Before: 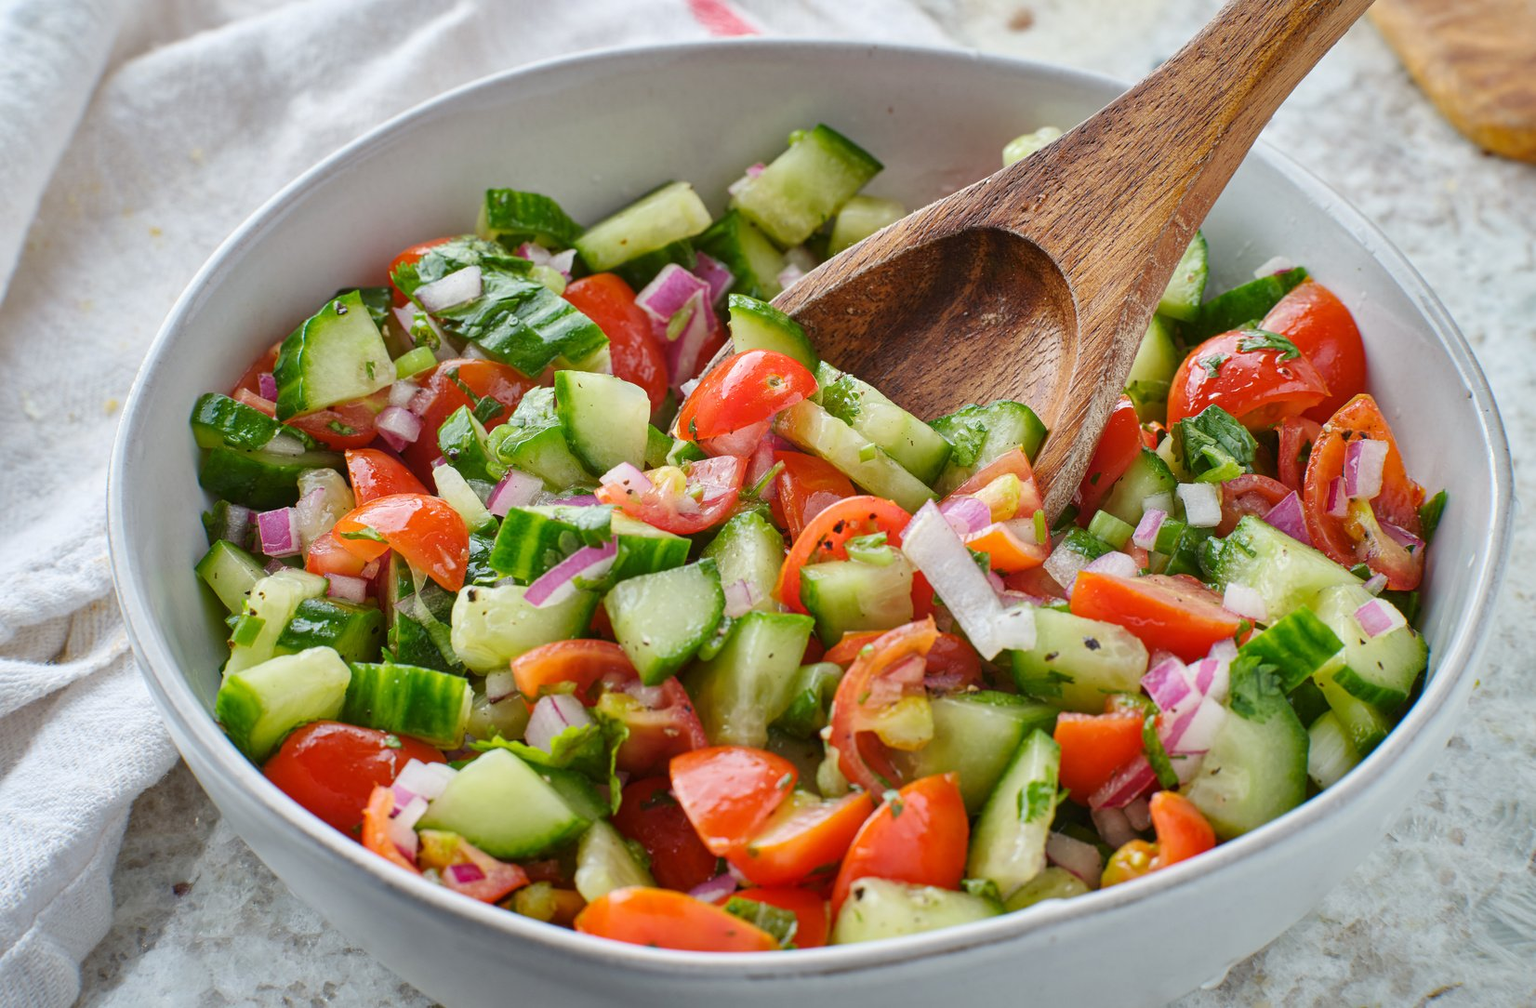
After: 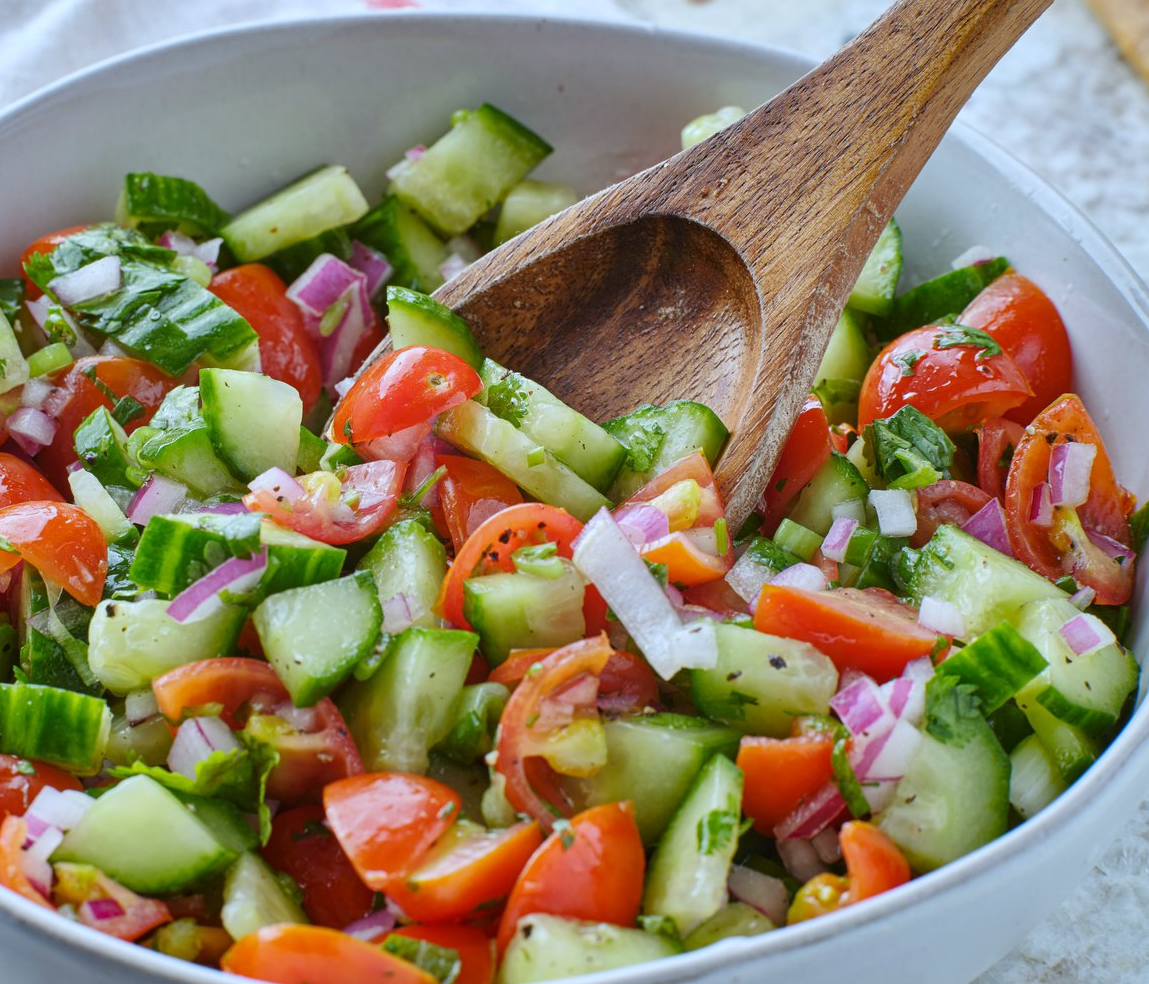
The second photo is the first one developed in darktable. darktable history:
white balance: red 0.924, blue 1.095
crop and rotate: left 24.034%, top 2.838%, right 6.406%, bottom 6.299%
